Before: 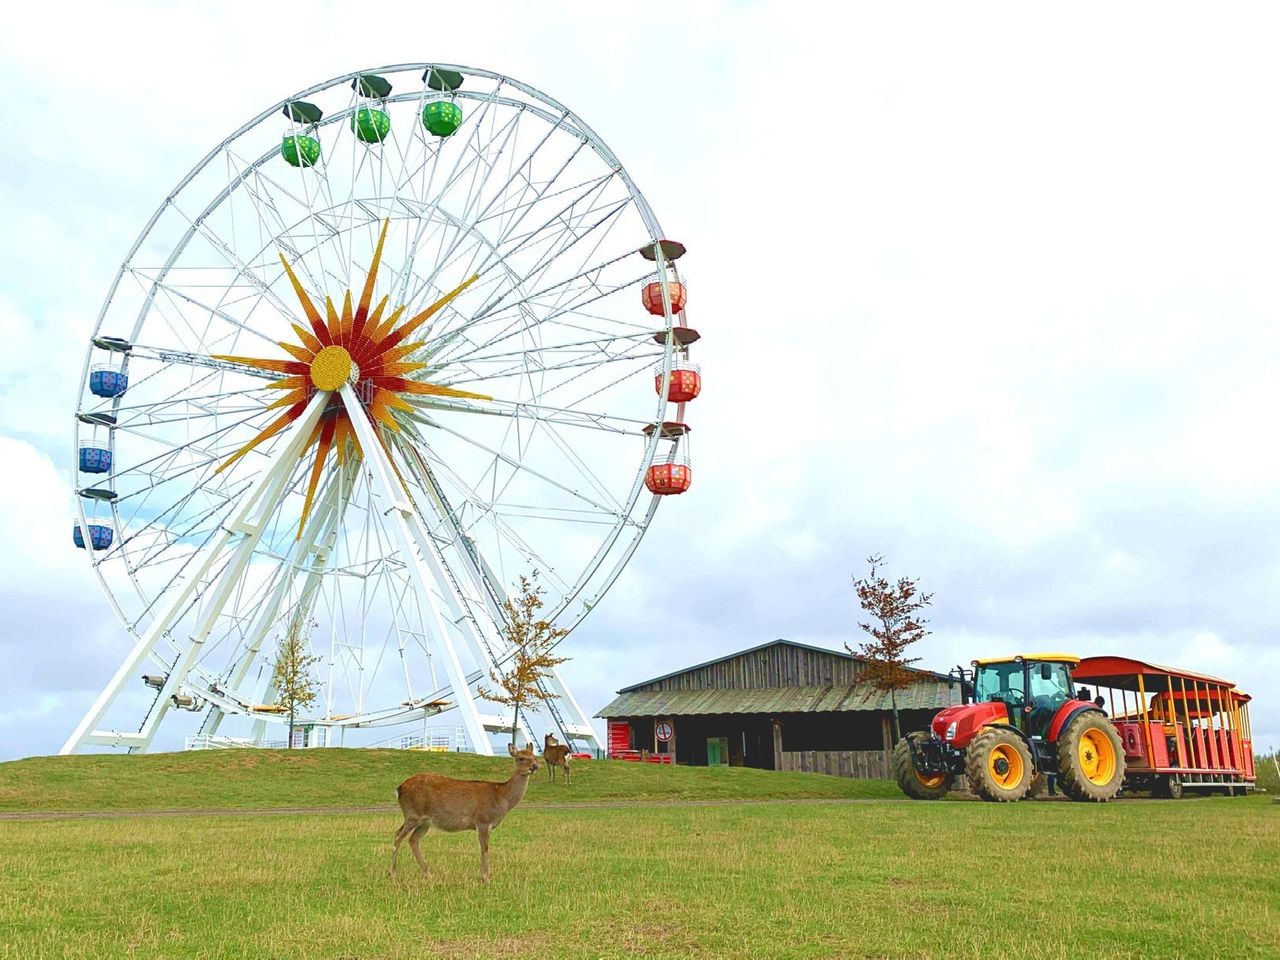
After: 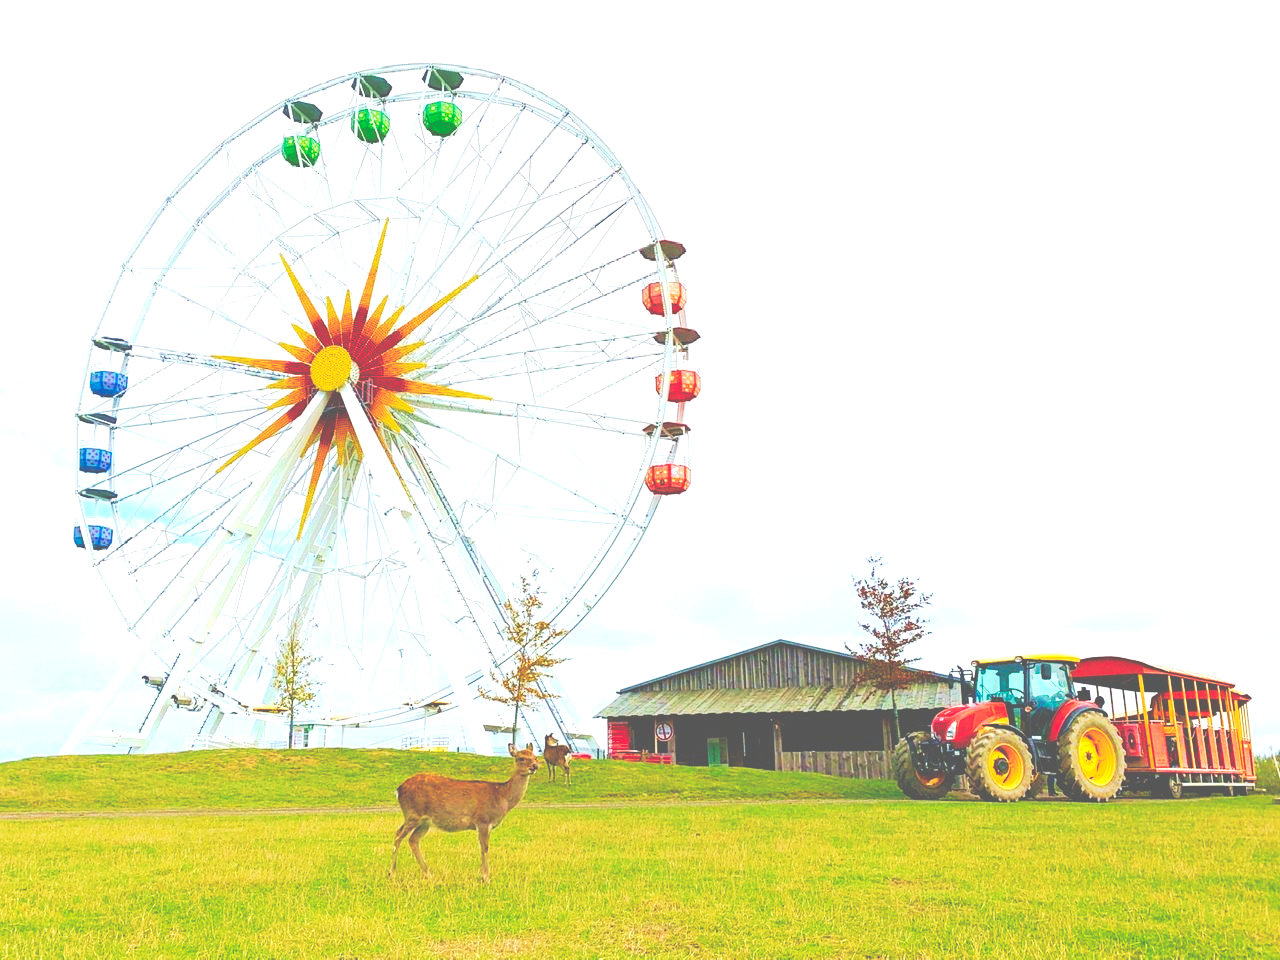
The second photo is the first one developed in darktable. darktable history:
tone curve: curves: ch0 [(0, 0) (0.003, 0.345) (0.011, 0.345) (0.025, 0.345) (0.044, 0.349) (0.069, 0.353) (0.1, 0.356) (0.136, 0.359) (0.177, 0.366) (0.224, 0.378) (0.277, 0.398) (0.335, 0.429) (0.399, 0.476) (0.468, 0.545) (0.543, 0.624) (0.623, 0.721) (0.709, 0.811) (0.801, 0.876) (0.898, 0.913) (1, 1)], preserve colors none
color balance rgb: perceptual saturation grading › global saturation 25%, global vibrance 20%
exposure: black level correction 0.001, exposure 0.675 EV, compensate highlight preservation false
